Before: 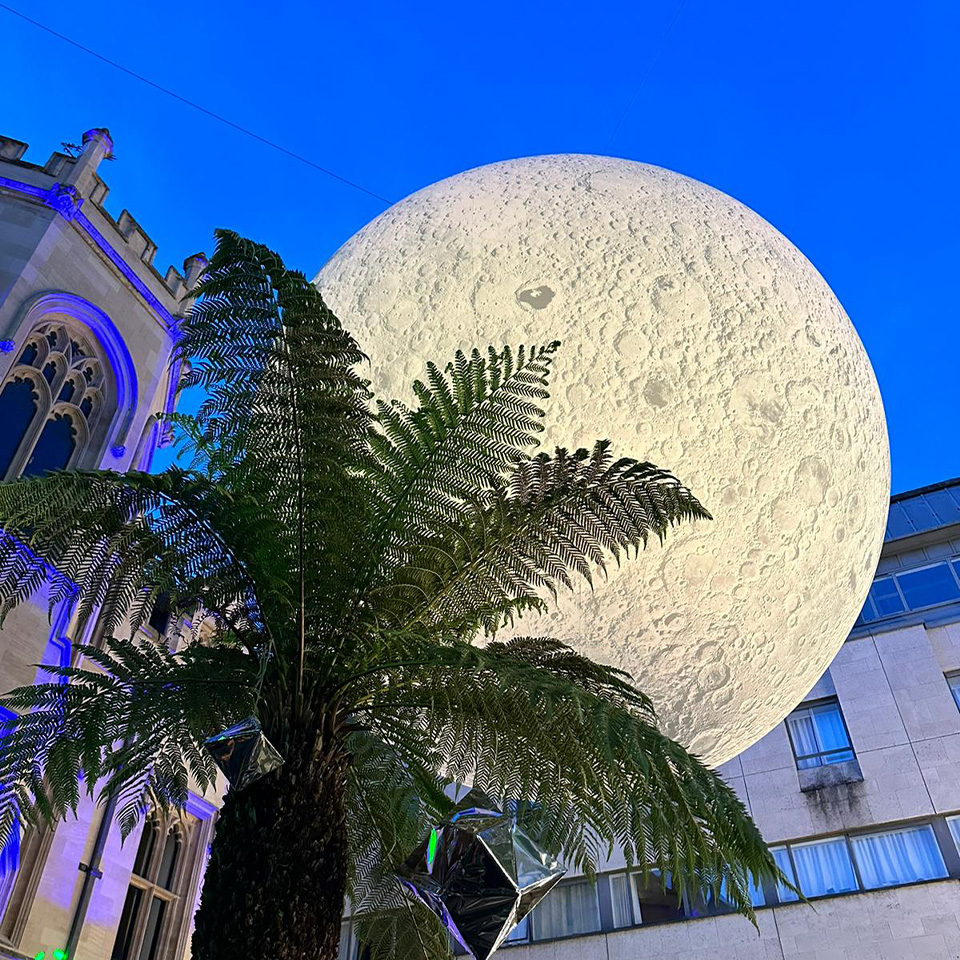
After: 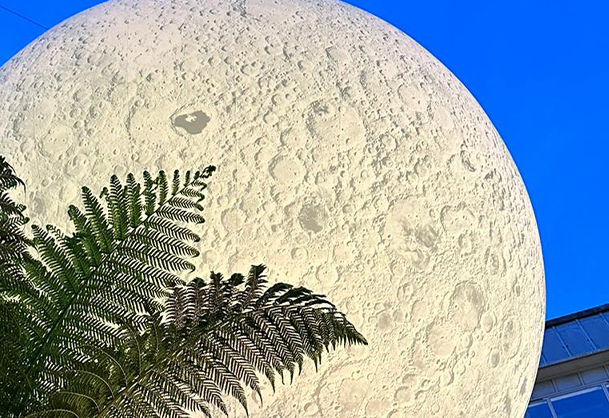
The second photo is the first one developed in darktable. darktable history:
crop: left 36.015%, top 18.284%, right 0.493%, bottom 38.086%
